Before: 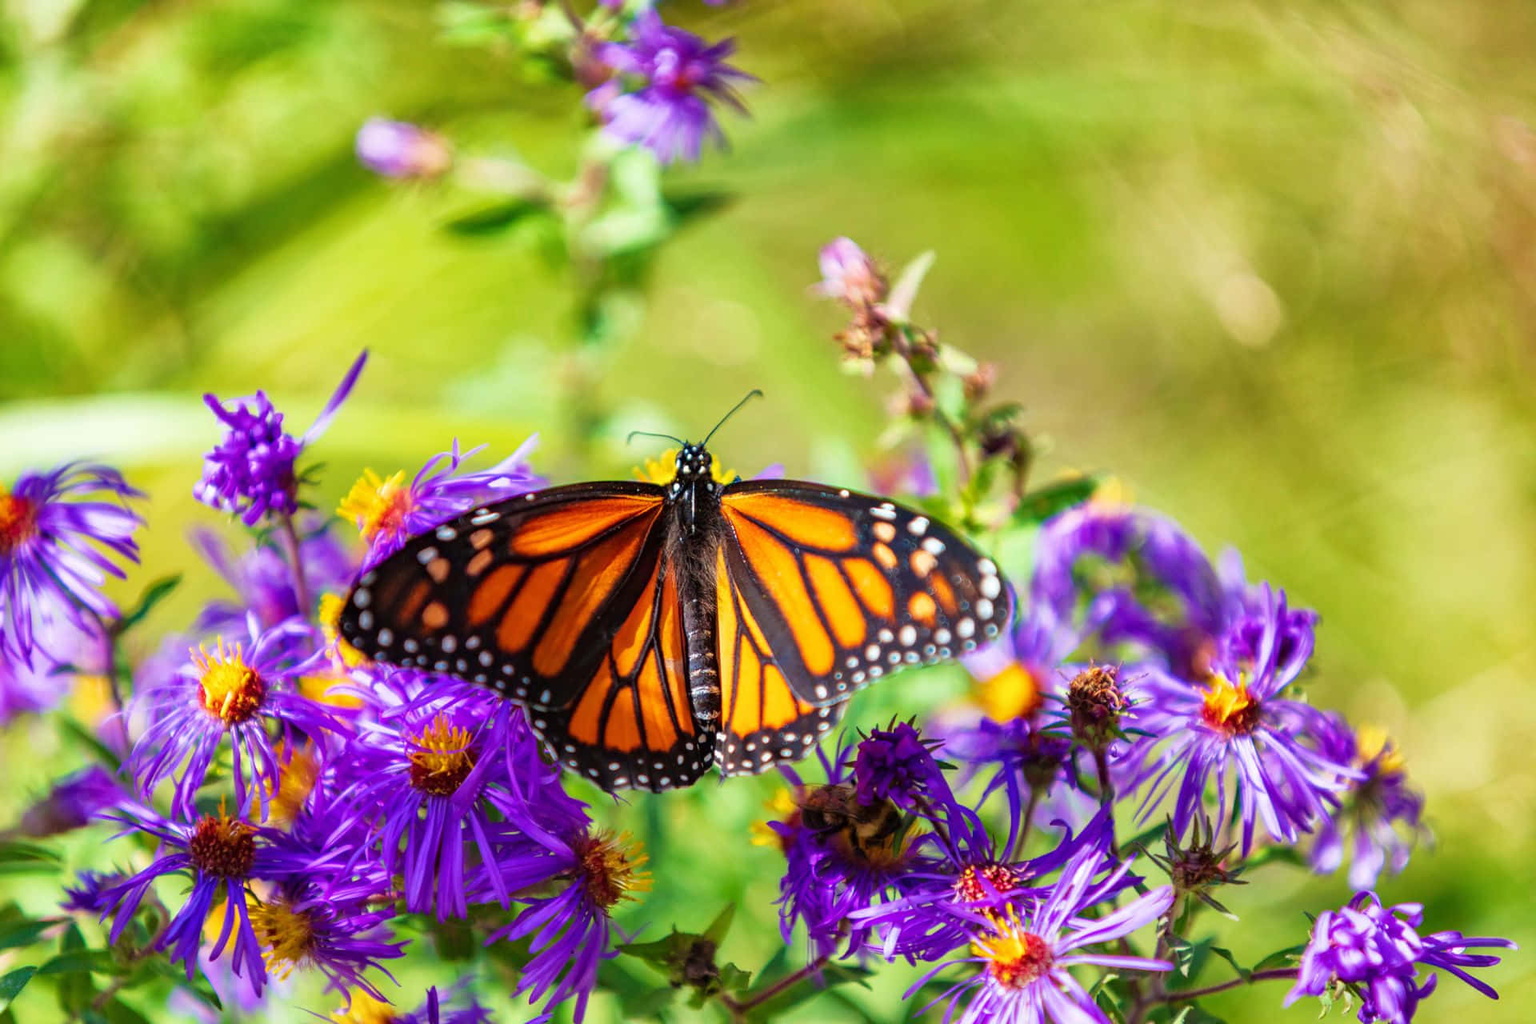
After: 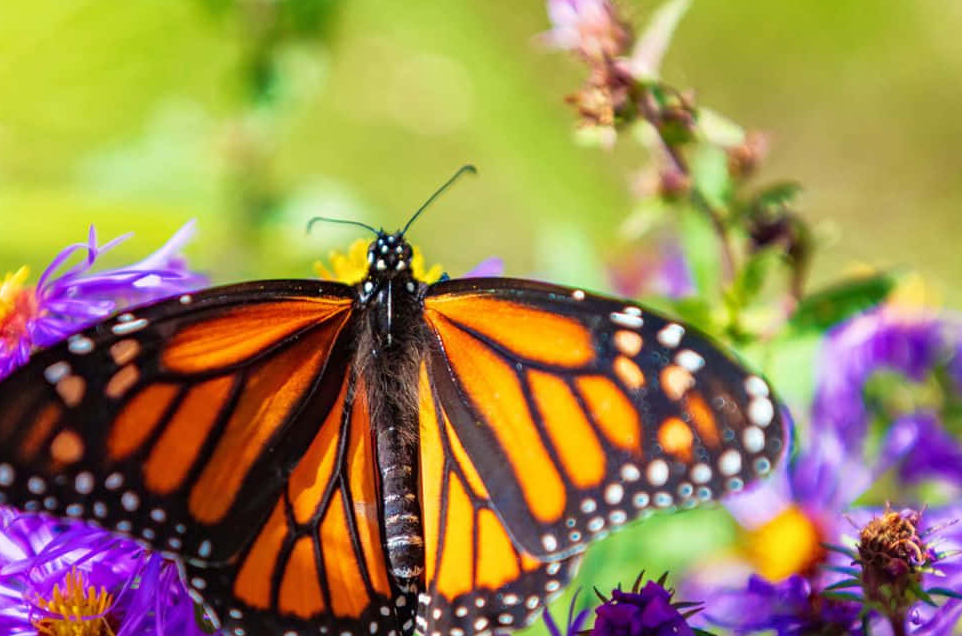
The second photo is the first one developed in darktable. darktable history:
crop: left 24.885%, top 25.23%, right 25%, bottom 25.077%
